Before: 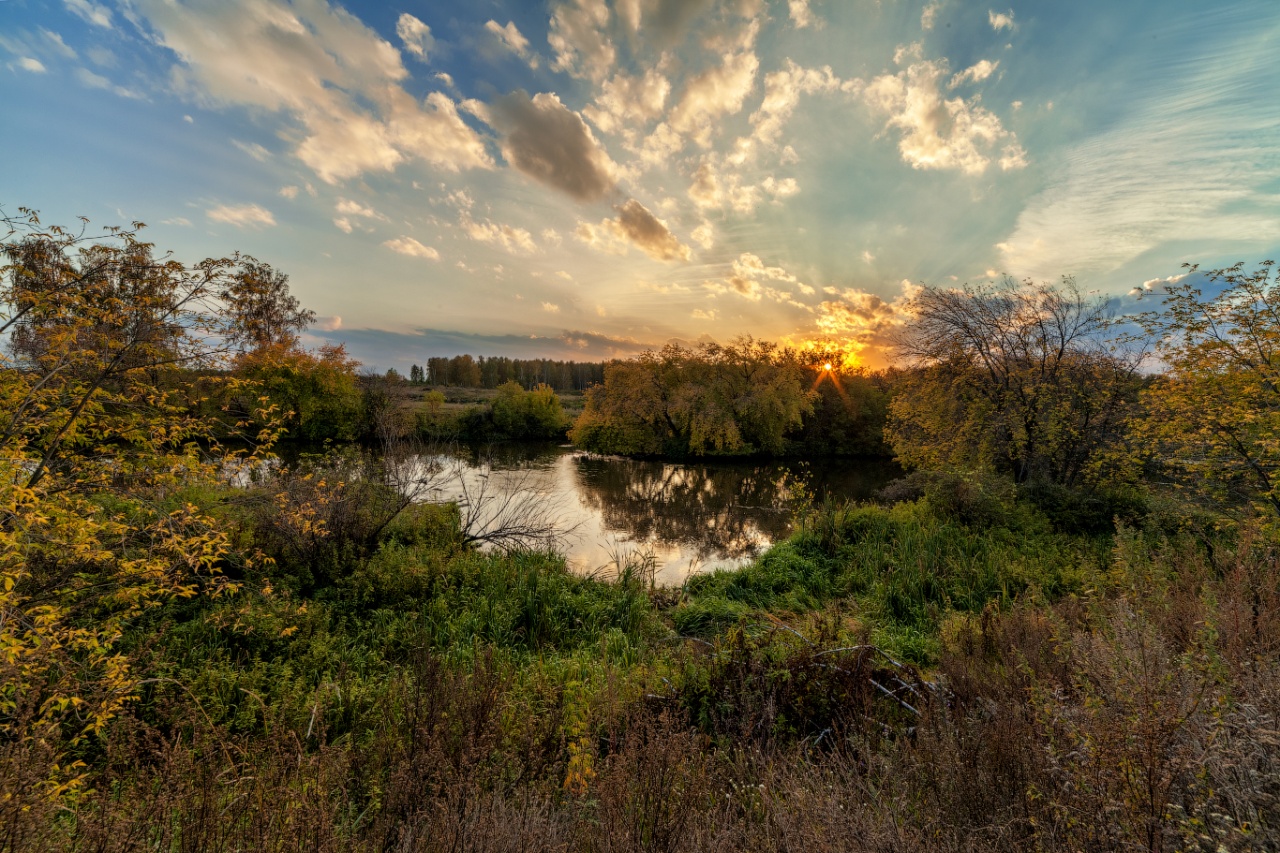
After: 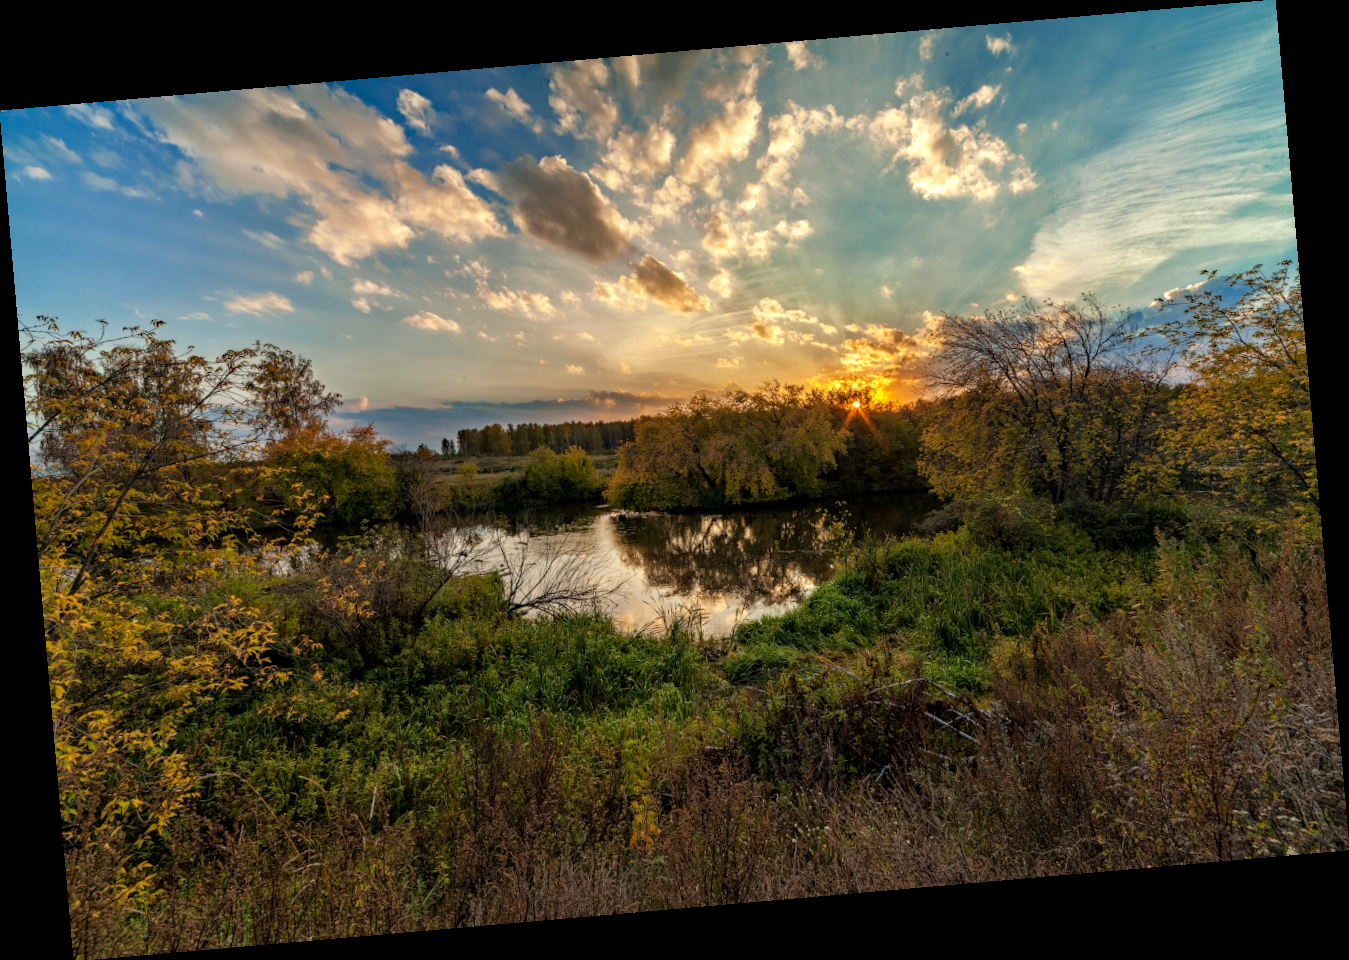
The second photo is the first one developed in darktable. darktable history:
haze removal: strength 0.4, distance 0.22, compatibility mode true, adaptive false
rotate and perspective: rotation -4.98°, automatic cropping off
